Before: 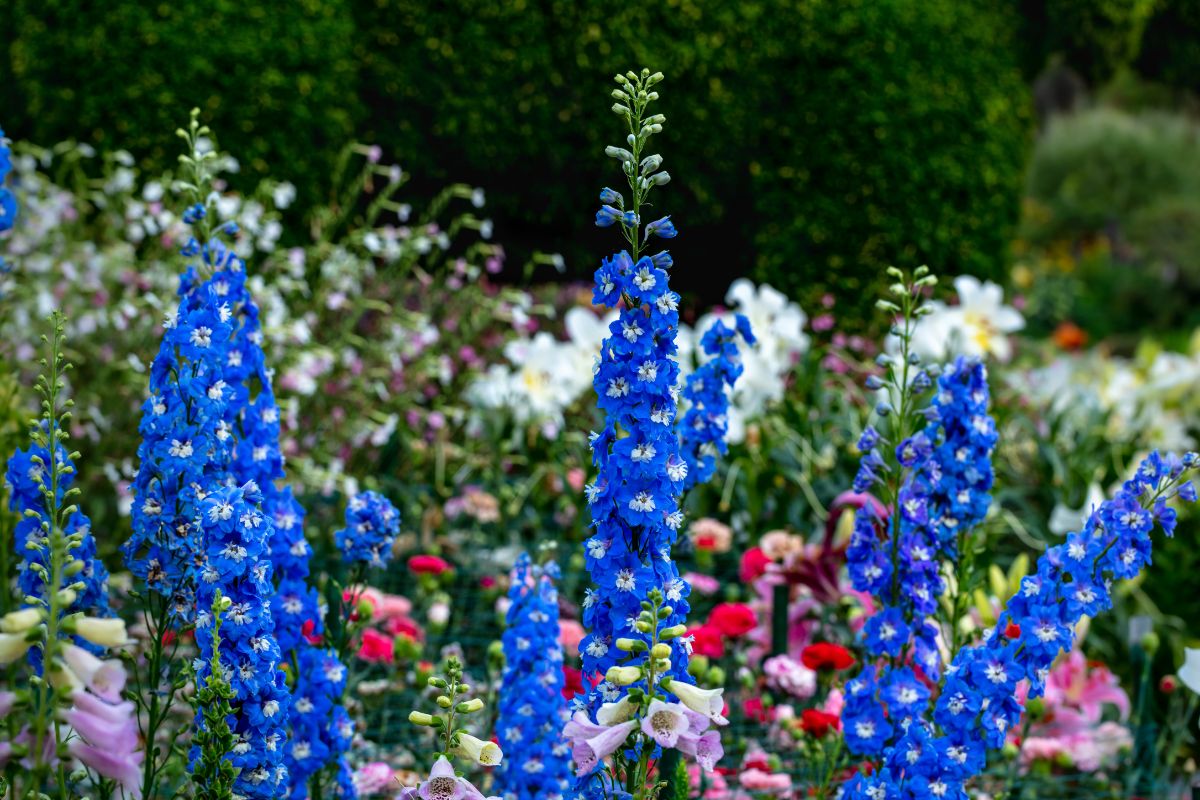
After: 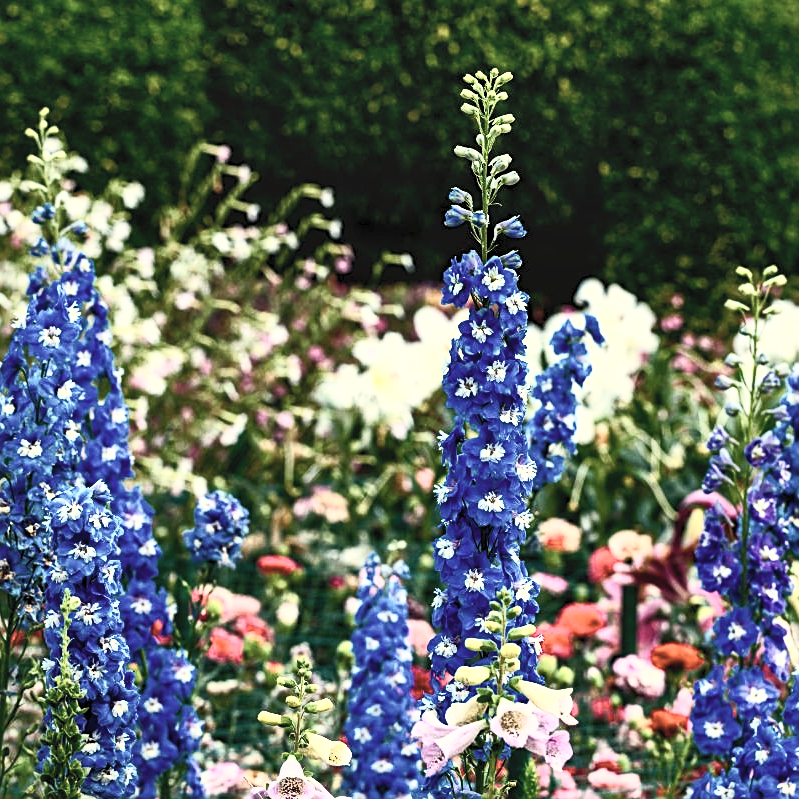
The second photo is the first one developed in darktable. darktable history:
levels: levels [0, 0.492, 0.984]
crop and rotate: left 12.648%, right 20.685%
white balance: red 1.123, blue 0.83
tone curve: curves: ch0 [(0, 0) (0.003, 0.003) (0.011, 0.011) (0.025, 0.024) (0.044, 0.044) (0.069, 0.068) (0.1, 0.098) (0.136, 0.133) (0.177, 0.174) (0.224, 0.22) (0.277, 0.272) (0.335, 0.329) (0.399, 0.392) (0.468, 0.46) (0.543, 0.546) (0.623, 0.626) (0.709, 0.711) (0.801, 0.802) (0.898, 0.898) (1, 1)], preserve colors none
sharpen: on, module defaults
color balance rgb: perceptual saturation grading › global saturation 20%, perceptual saturation grading › highlights -25%, perceptual saturation grading › shadows 25%
shadows and highlights: radius 100.41, shadows 50.55, highlights -64.36, highlights color adjustment 49.82%, soften with gaussian
contrast brightness saturation: contrast 0.57, brightness 0.57, saturation -0.34
